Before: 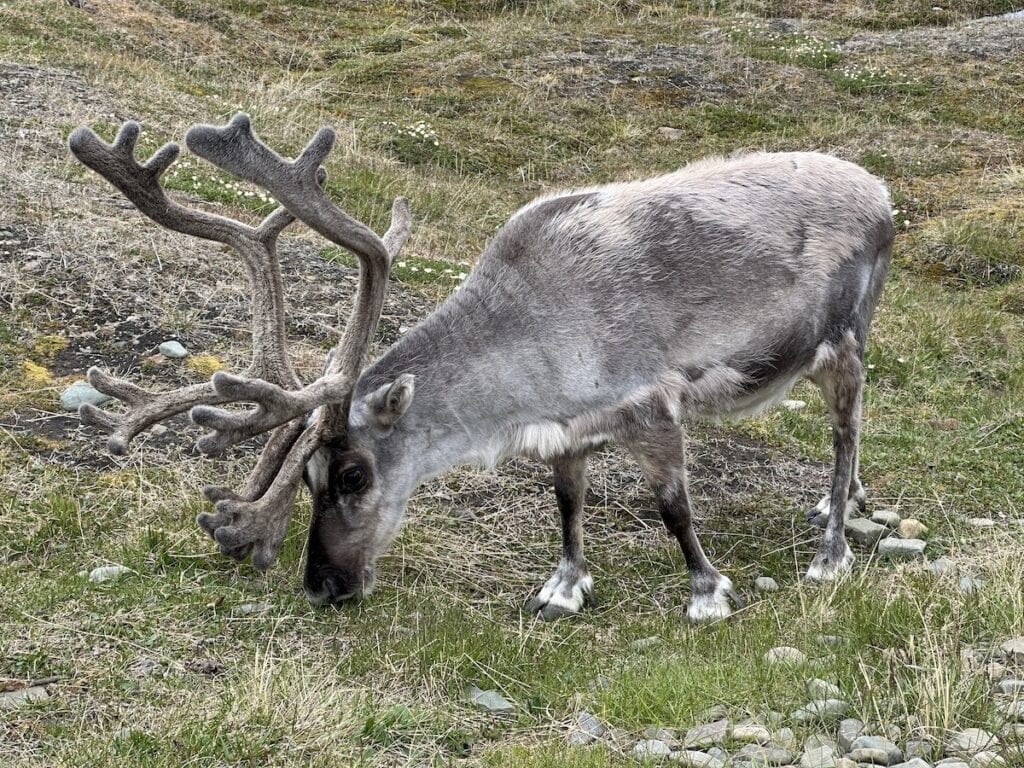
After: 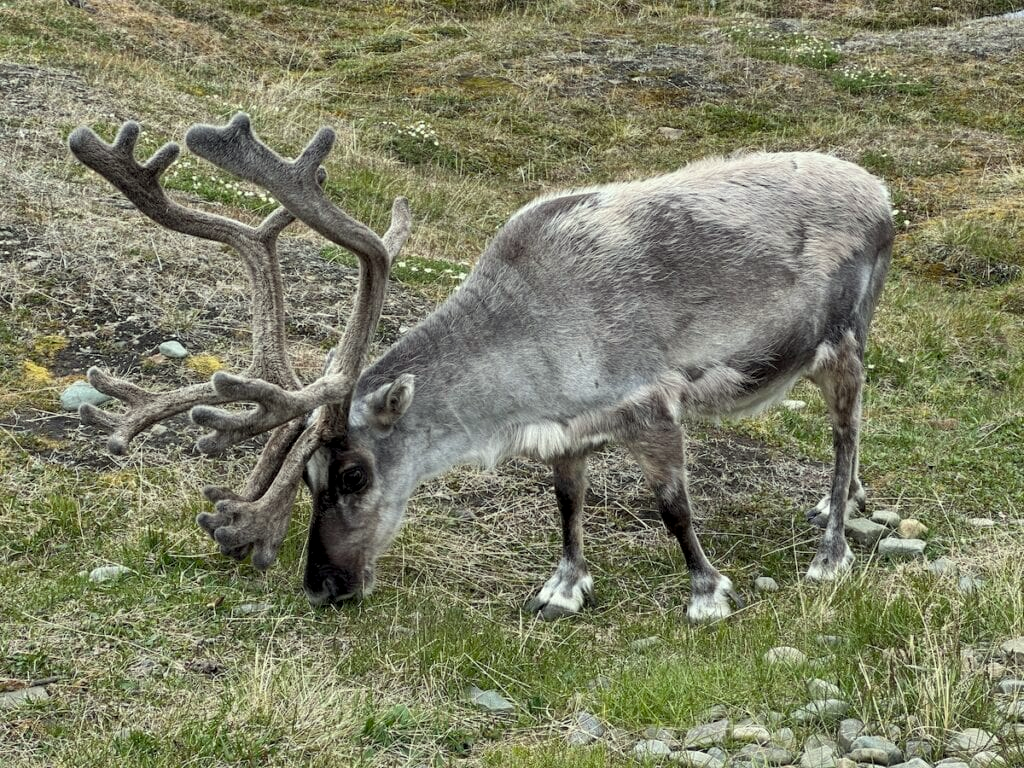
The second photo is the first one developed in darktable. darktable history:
shadows and highlights: shadows 20.74, highlights -82.61, soften with gaussian
local contrast: highlights 105%, shadows 101%, detail 120%, midtone range 0.2
color correction: highlights a* -4.73, highlights b* 5.06, saturation 0.951
exposure: exposure -0.115 EV, compensate highlight preservation false
